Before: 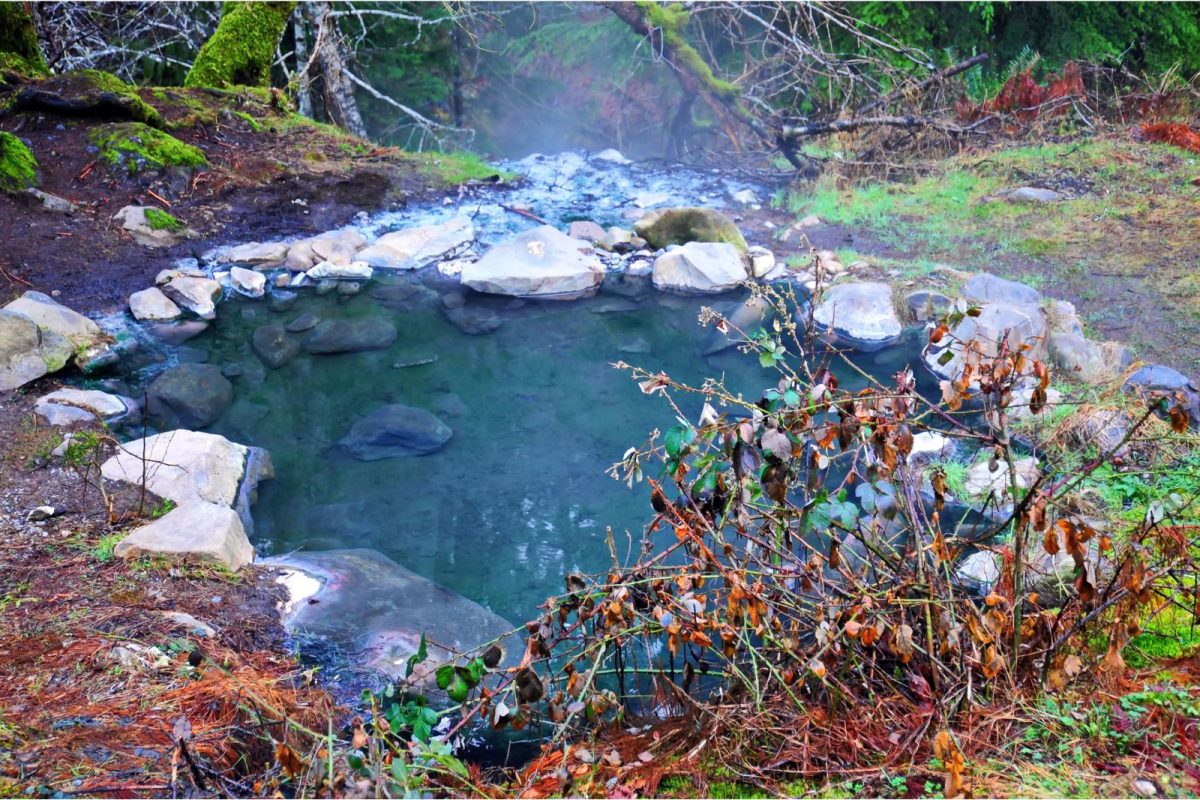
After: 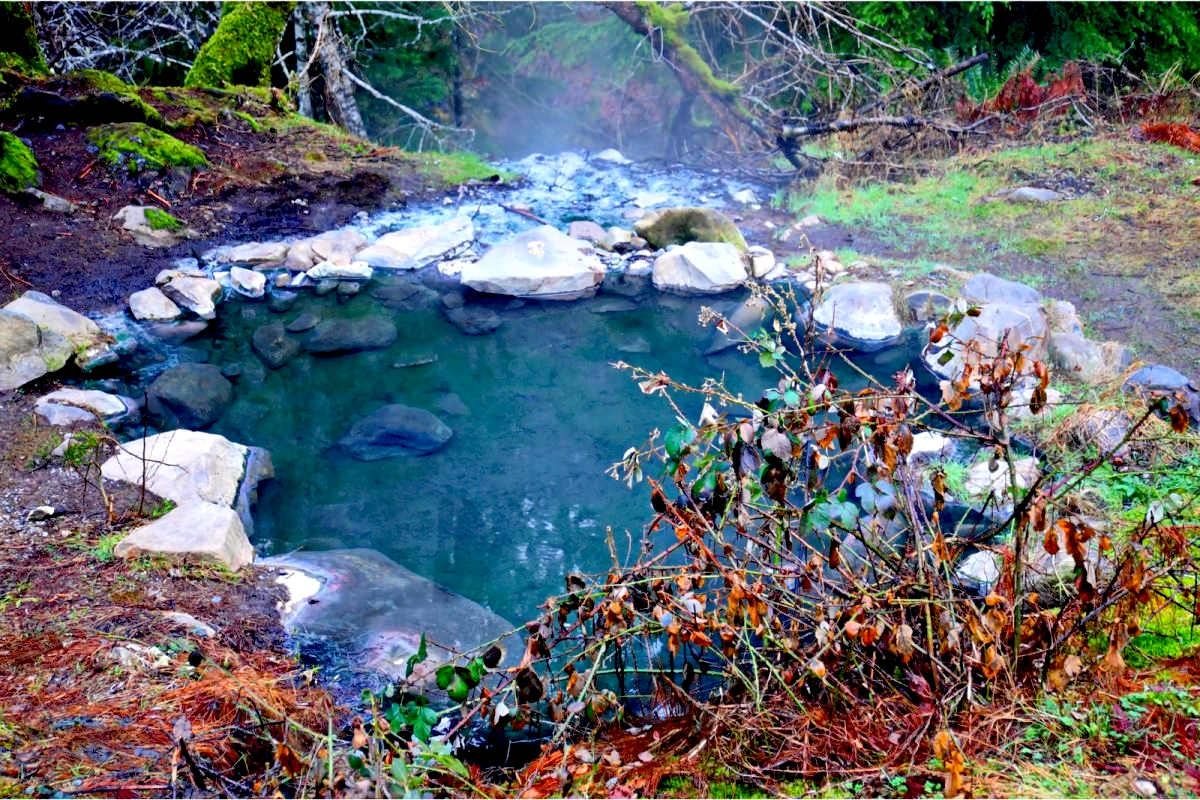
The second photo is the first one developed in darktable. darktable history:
exposure: black level correction 0.024, exposure 0.182 EV, compensate highlight preservation false
